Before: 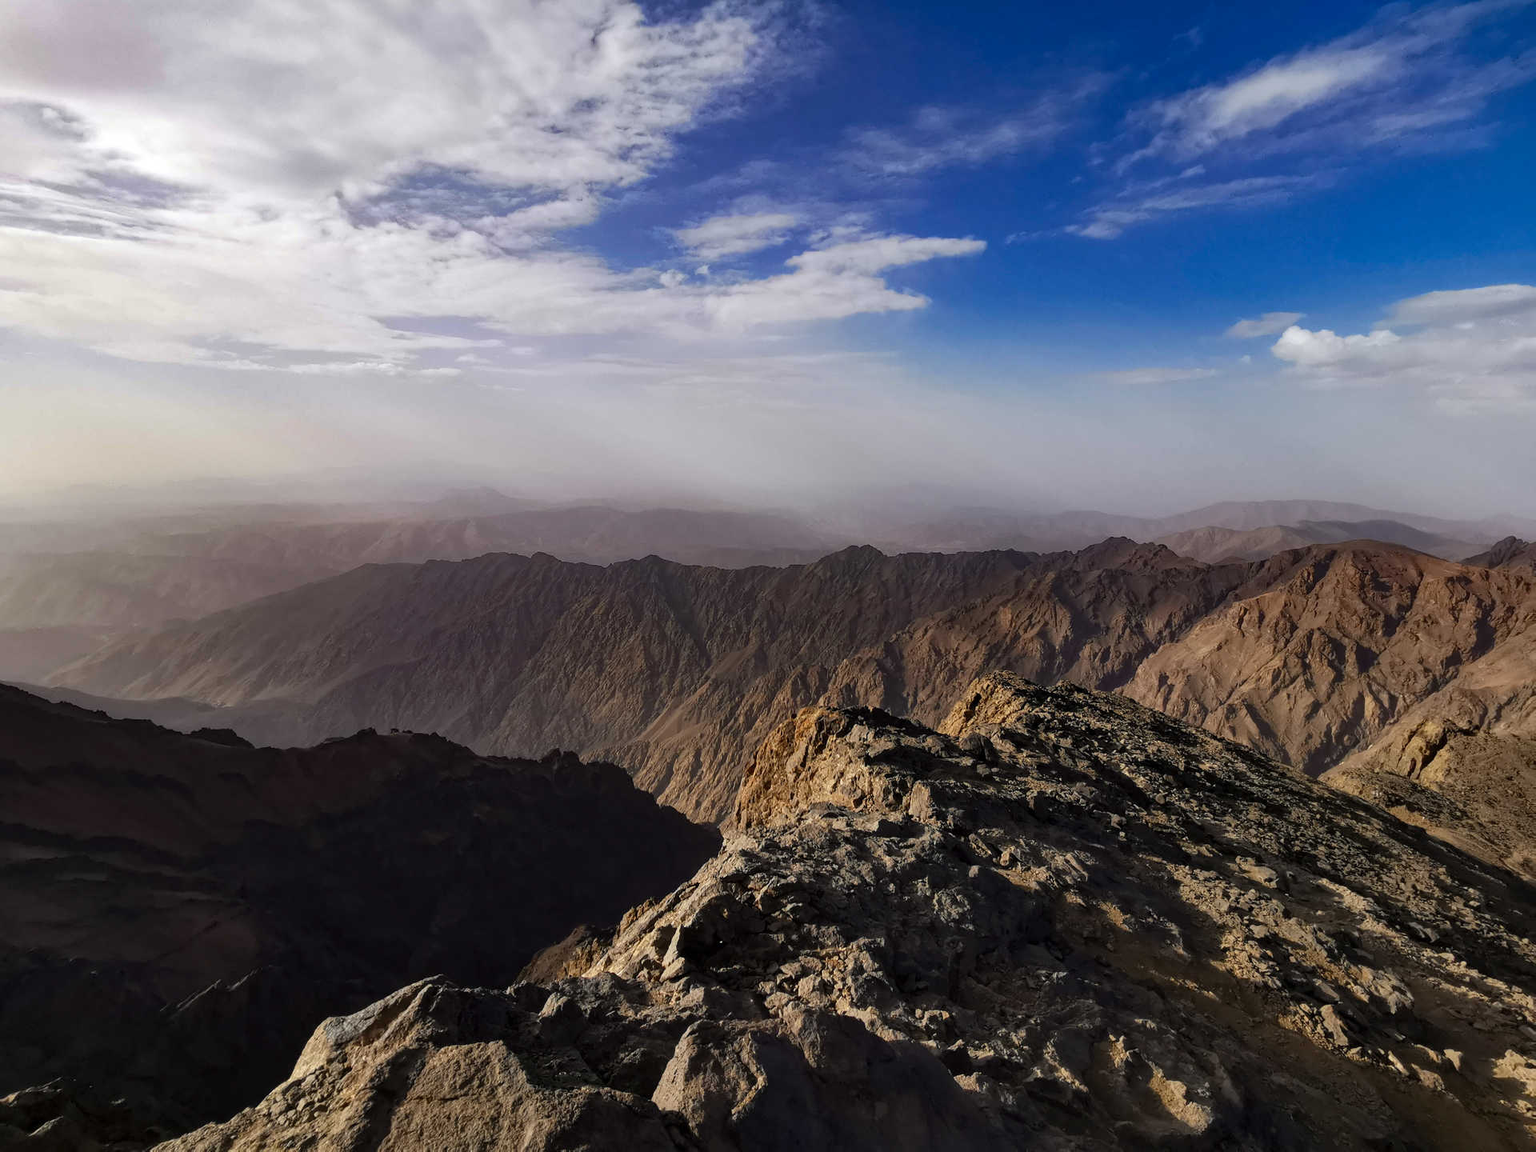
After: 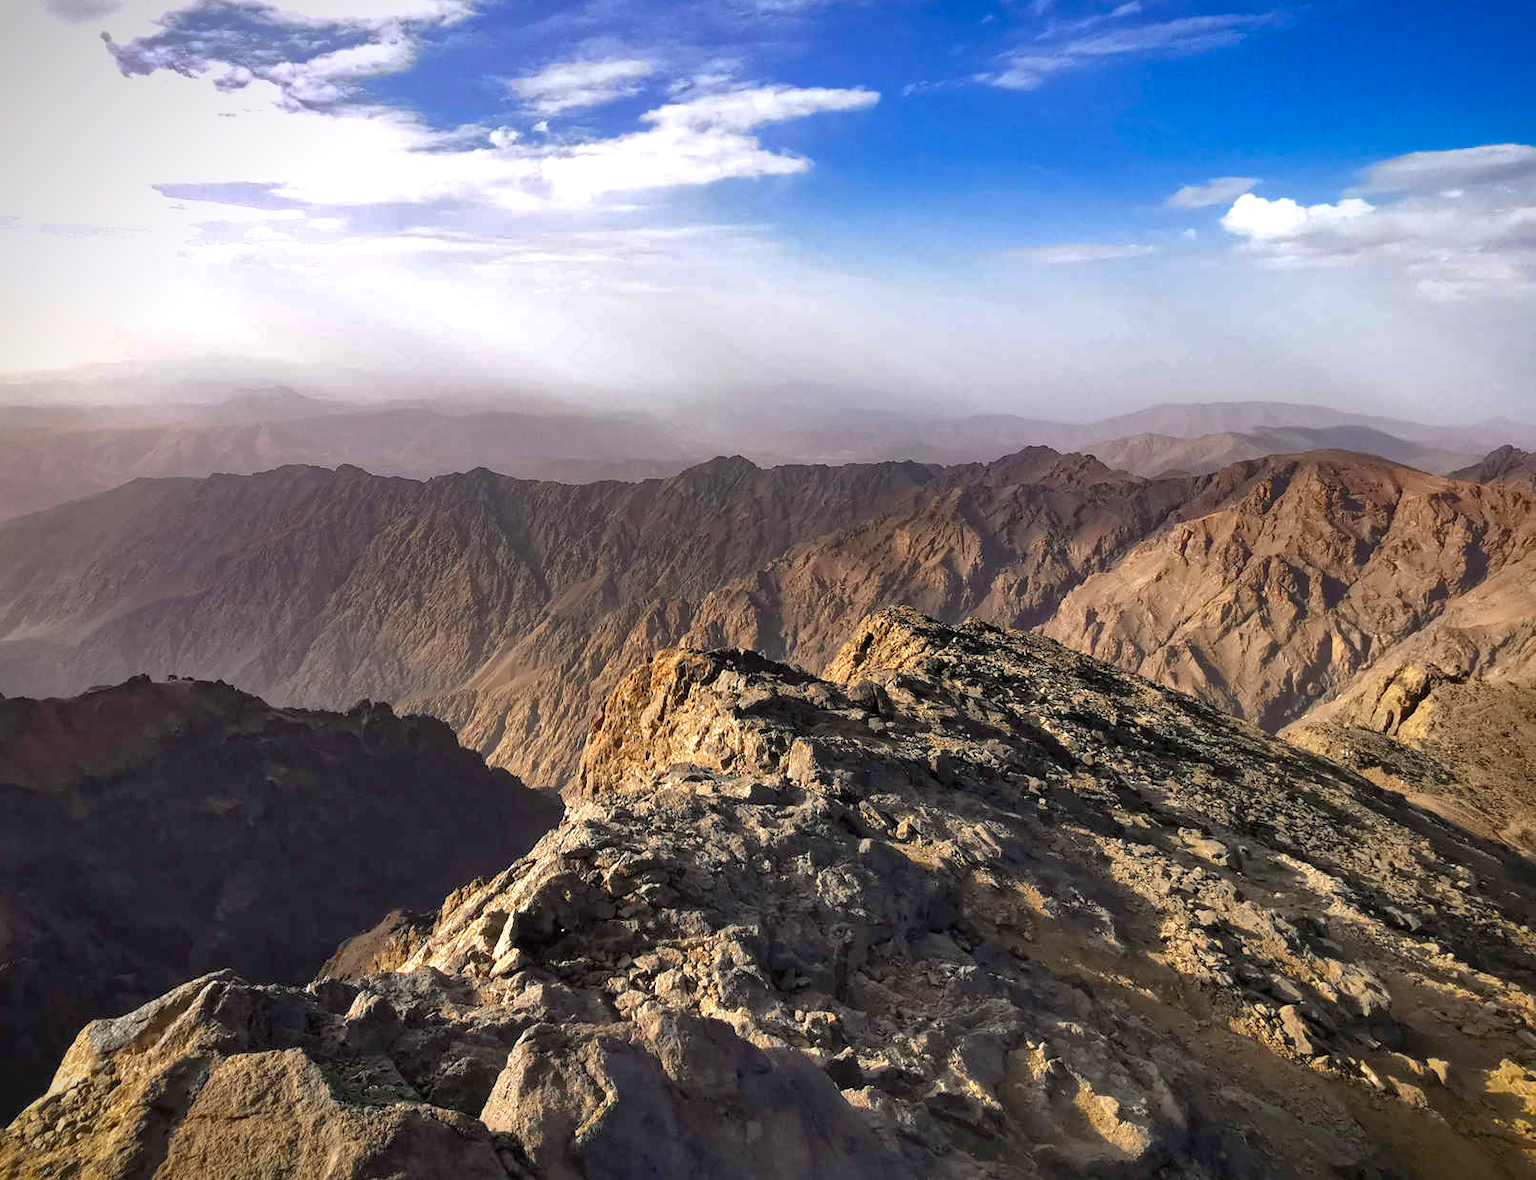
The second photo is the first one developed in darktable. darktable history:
exposure: black level correction 0, exposure 1.015 EV, compensate exposure bias true, compensate highlight preservation false
vignetting: fall-off start 88.53%, fall-off radius 44.2%, saturation 0.376, width/height ratio 1.161
crop: left 16.315%, top 14.246%
shadows and highlights: on, module defaults
